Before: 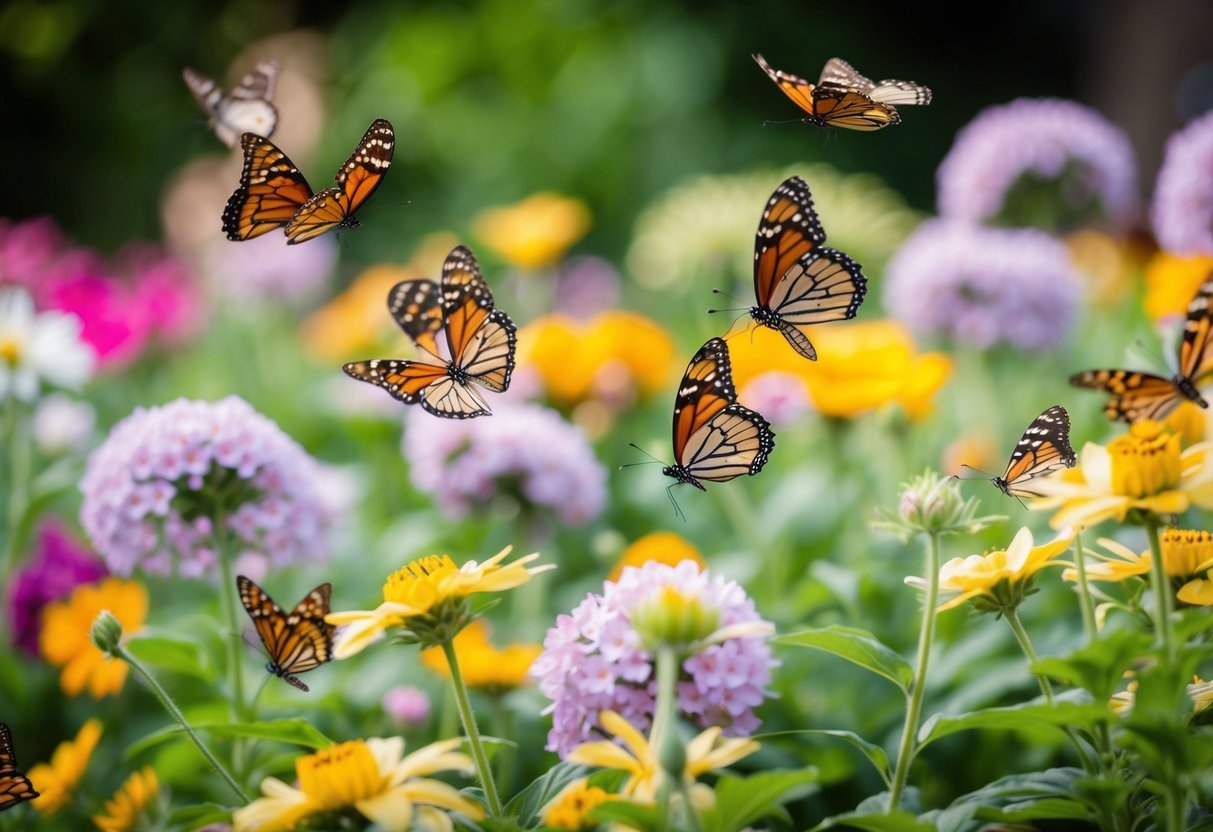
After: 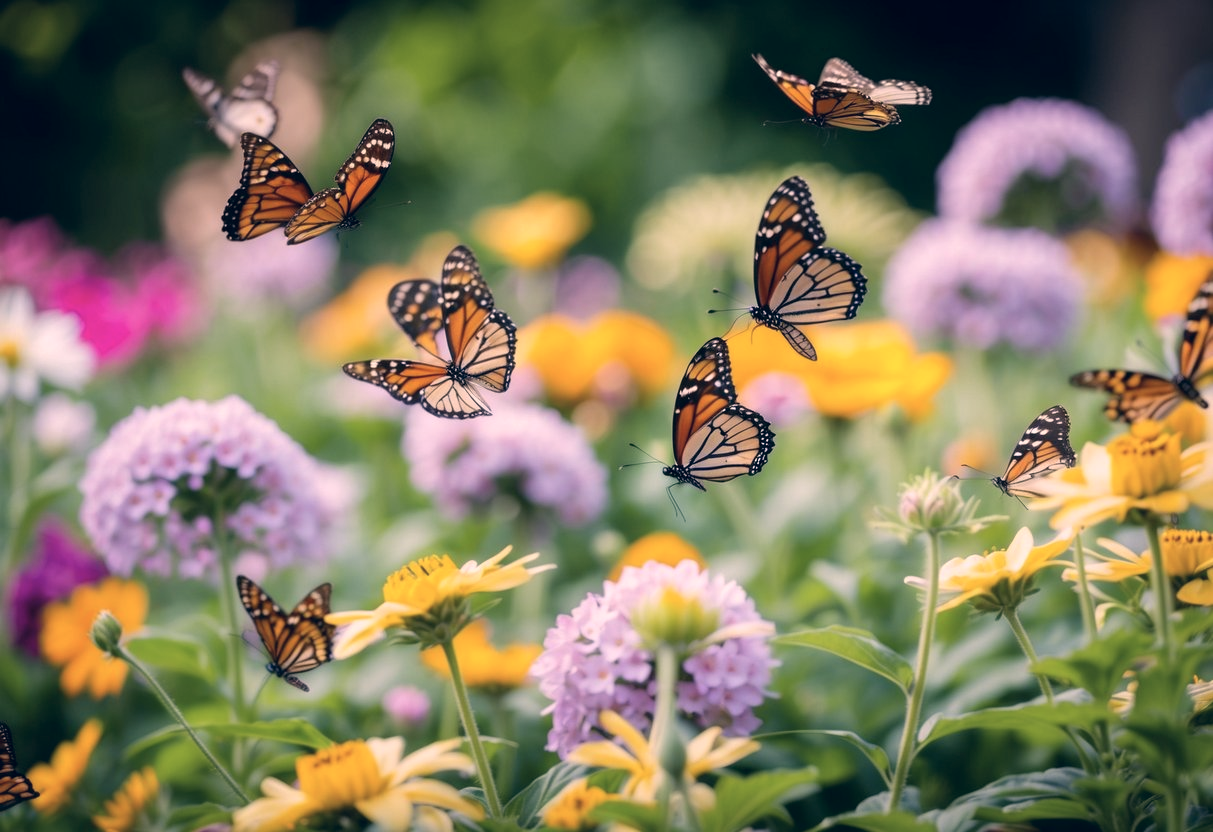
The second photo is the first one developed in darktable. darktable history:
color correction: highlights a* 13.71, highlights b* 6.1, shadows a* -5.38, shadows b* -15.66, saturation 0.835
